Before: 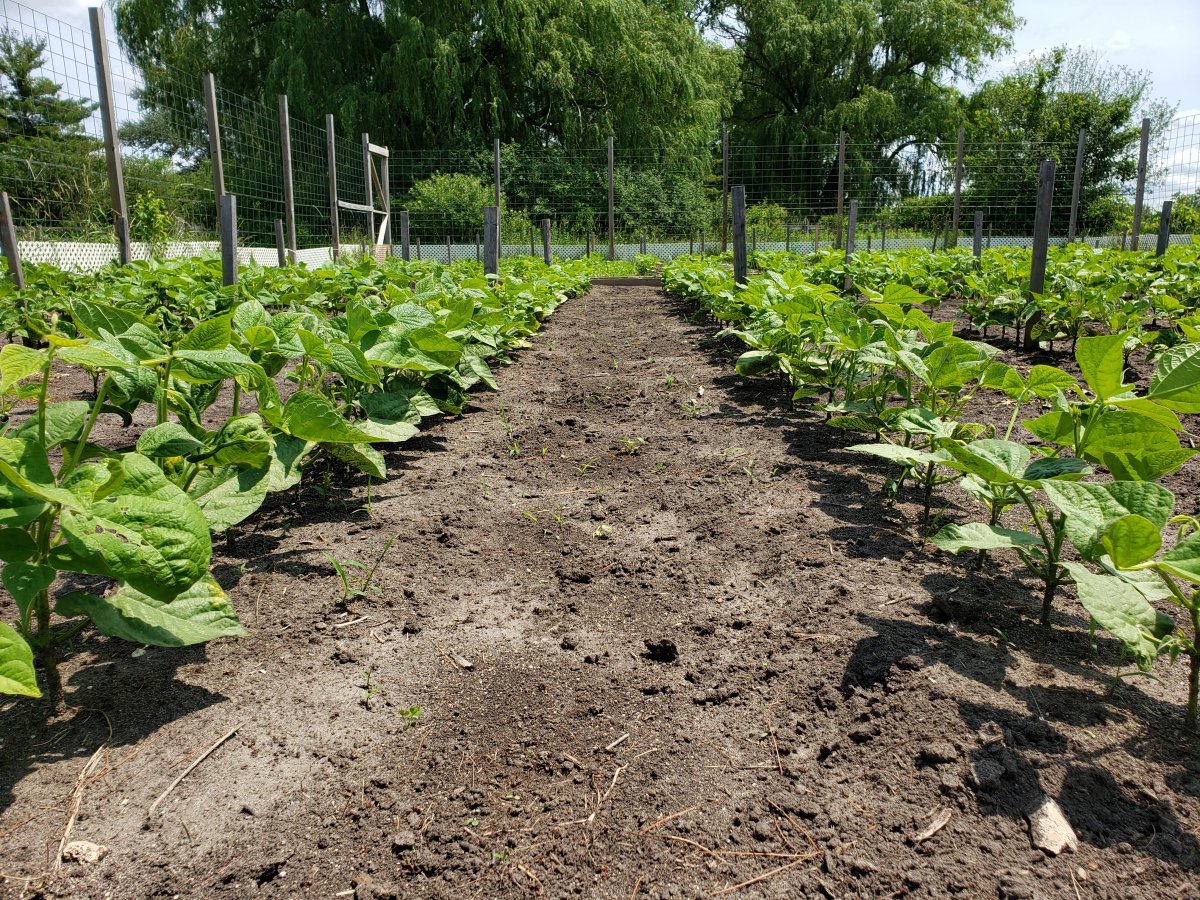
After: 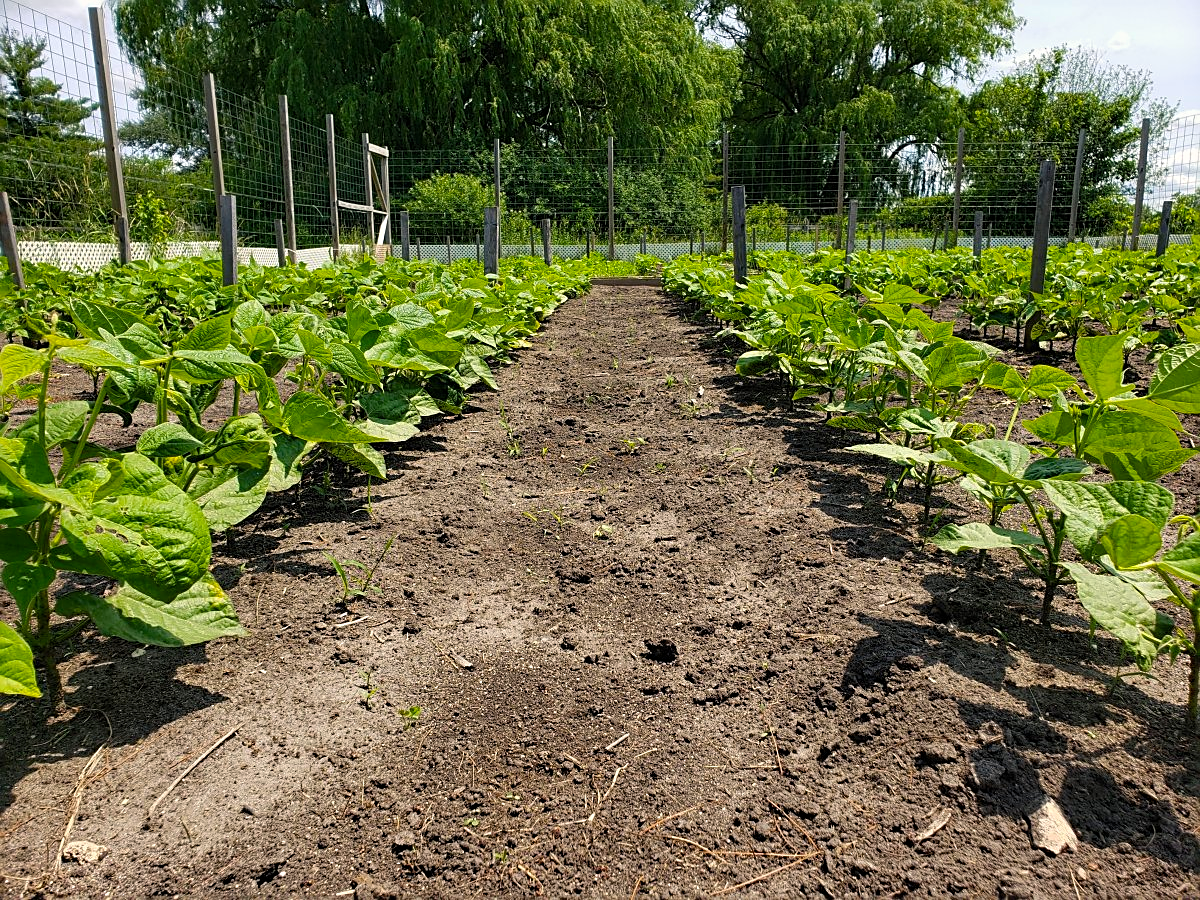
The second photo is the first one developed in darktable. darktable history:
color balance rgb: highlights gain › chroma 1.115%, highlights gain › hue 60.01°, perceptual saturation grading › global saturation 25.465%
sharpen: on, module defaults
exposure: compensate highlight preservation false
